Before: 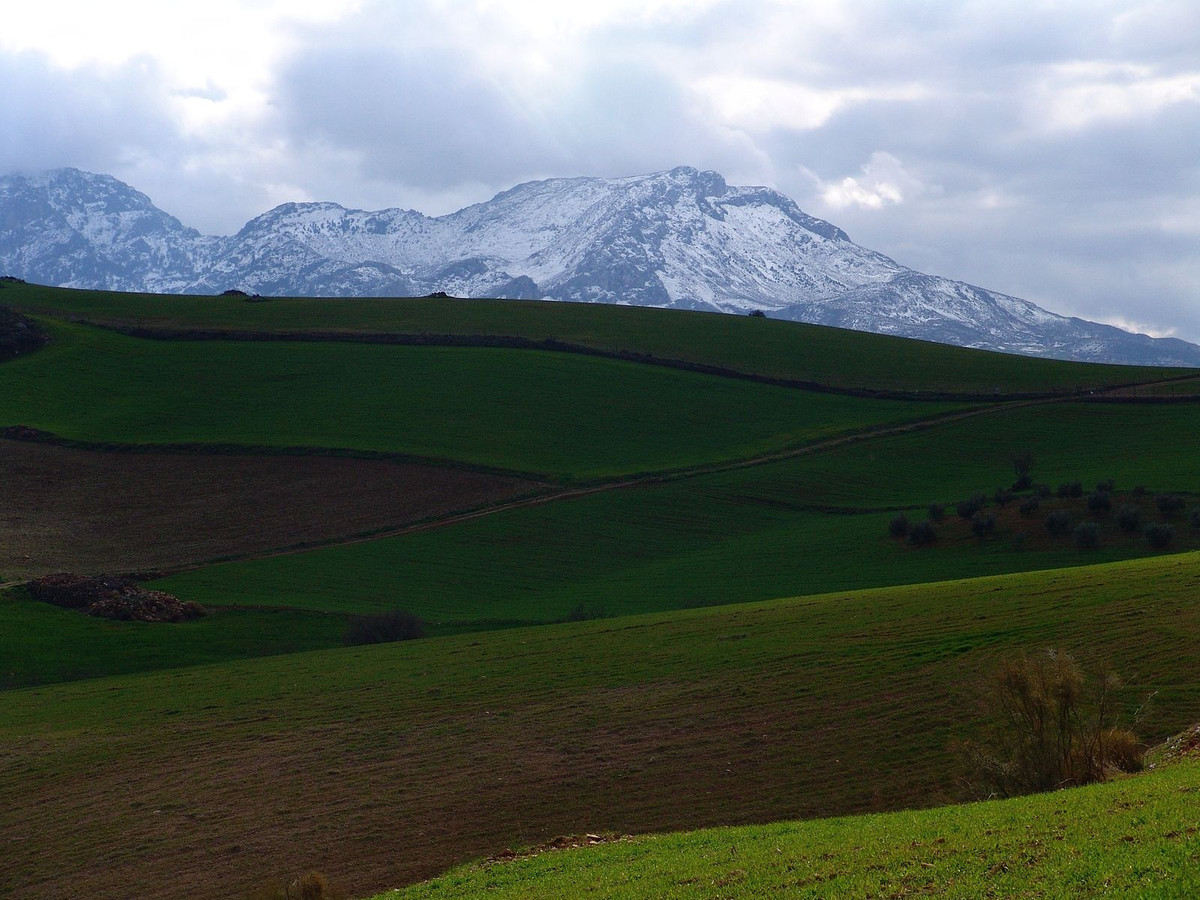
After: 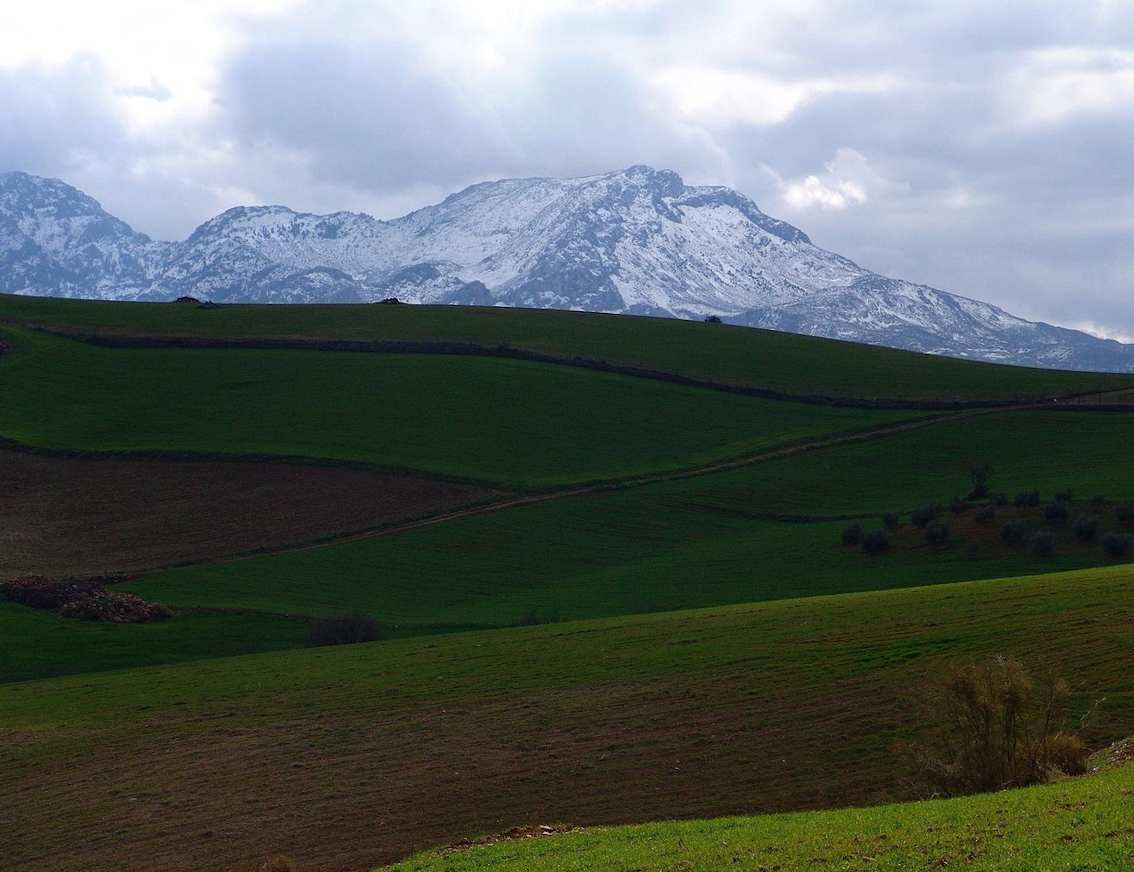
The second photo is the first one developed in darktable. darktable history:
rotate and perspective: rotation 0.074°, lens shift (vertical) 0.096, lens shift (horizontal) -0.041, crop left 0.043, crop right 0.952, crop top 0.024, crop bottom 0.979
crop and rotate: left 0.614%, top 0.179%, bottom 0.309%
